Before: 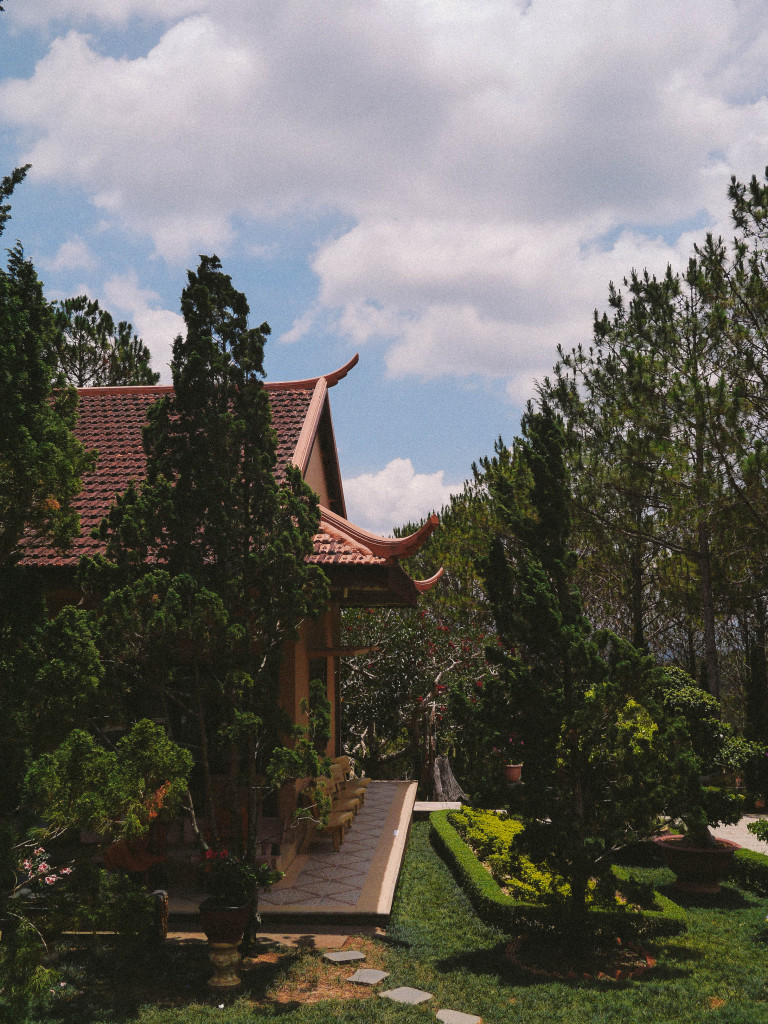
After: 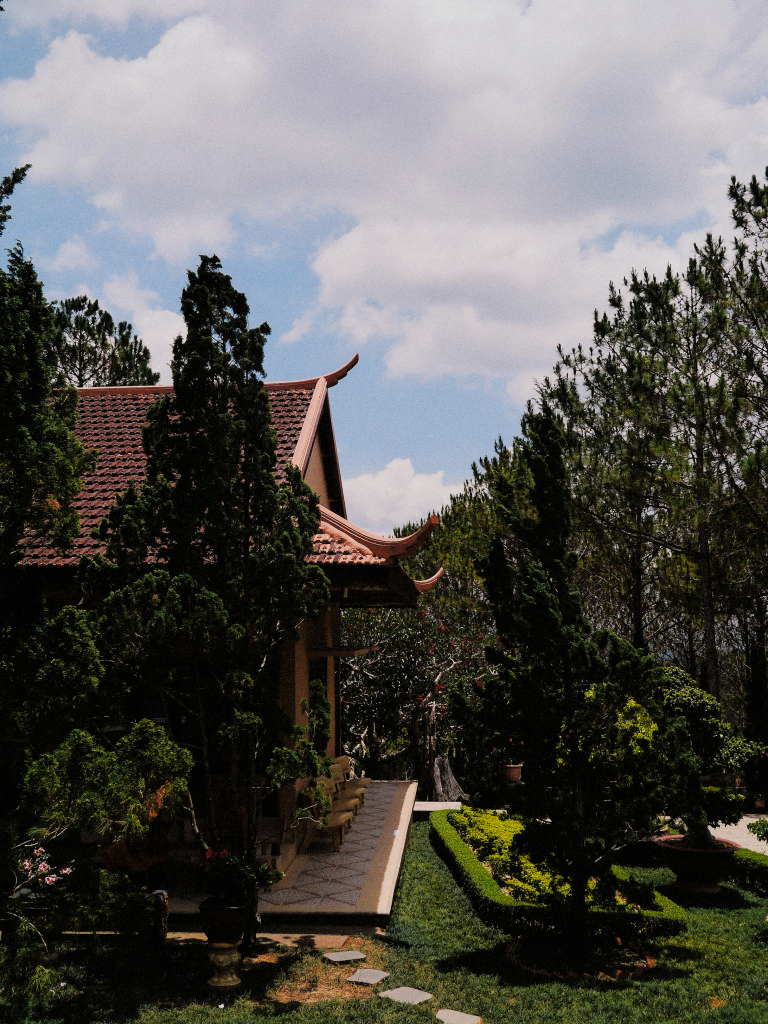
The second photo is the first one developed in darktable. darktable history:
tone equalizer: on, module defaults
filmic rgb: middle gray luminance 12.47%, black relative exposure -10.11 EV, white relative exposure 3.46 EV, target black luminance 0%, hardness 5.78, latitude 44.9%, contrast 1.224, highlights saturation mix 3.72%, shadows ↔ highlights balance 27.34%, color science v5 (2021), contrast in shadows safe, contrast in highlights safe
